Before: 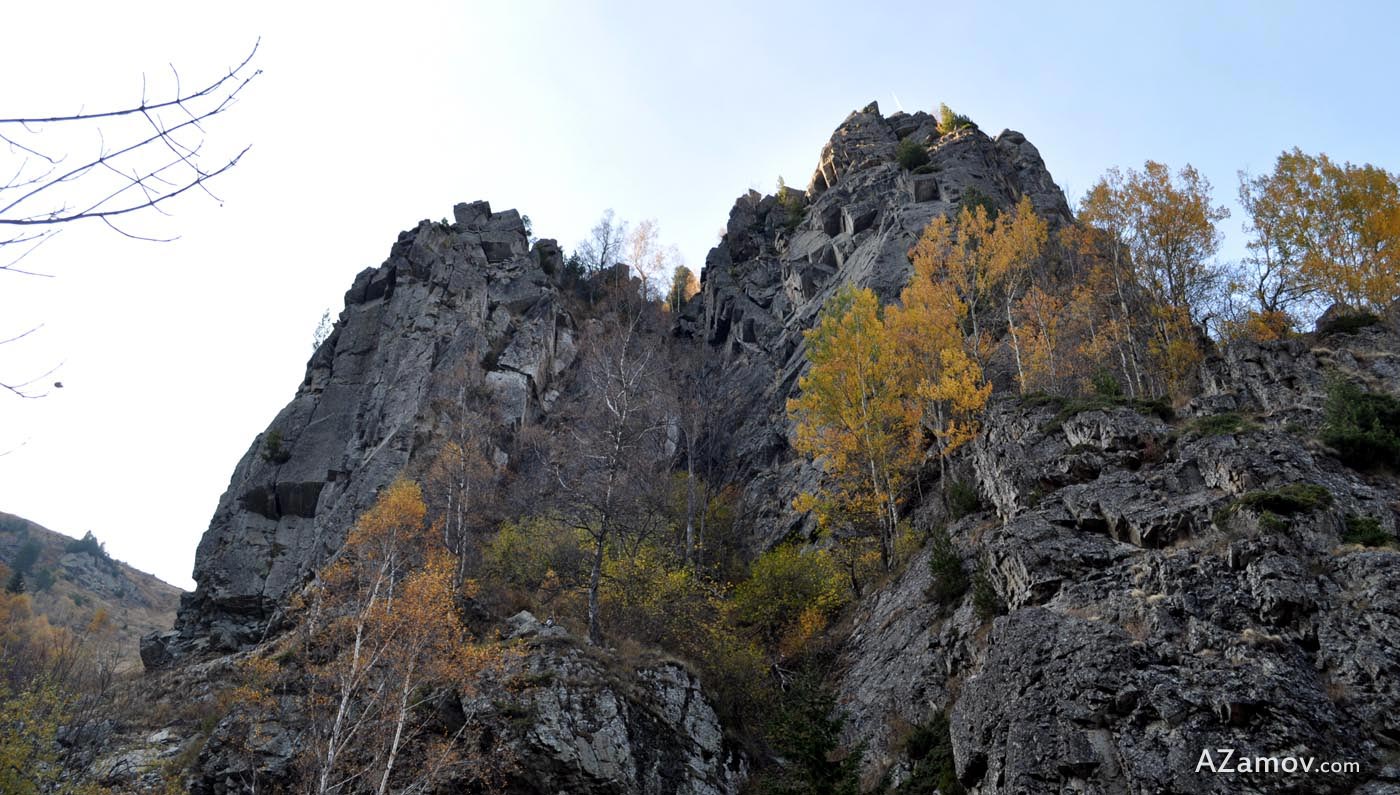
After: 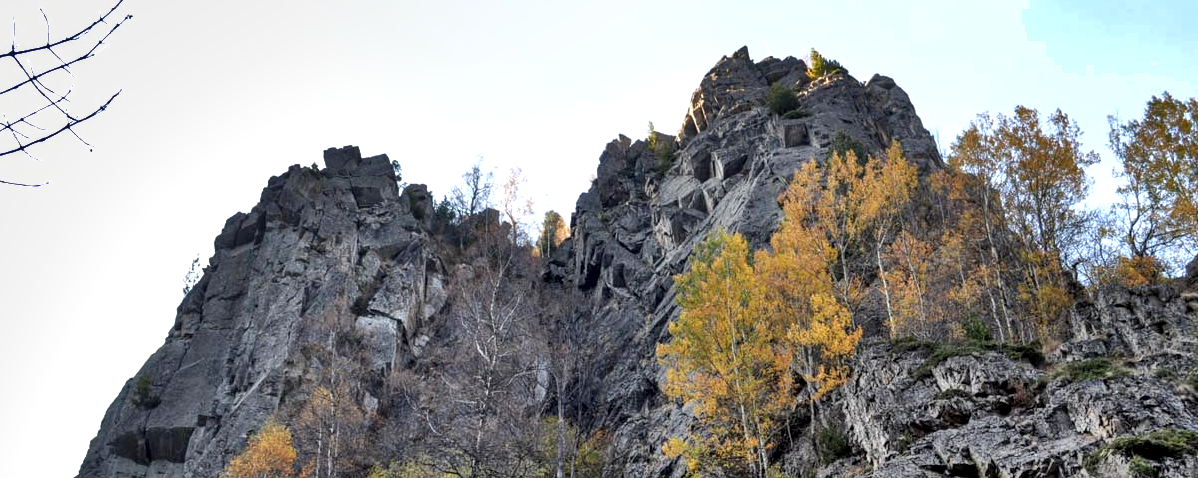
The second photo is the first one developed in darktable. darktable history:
local contrast: on, module defaults
exposure: black level correction 0.001, exposure 0.498 EV, compensate highlight preservation false
shadows and highlights: shadows 76.2, highlights -60.78, soften with gaussian
crop and rotate: left 9.348%, top 7.143%, right 5.052%, bottom 32.634%
